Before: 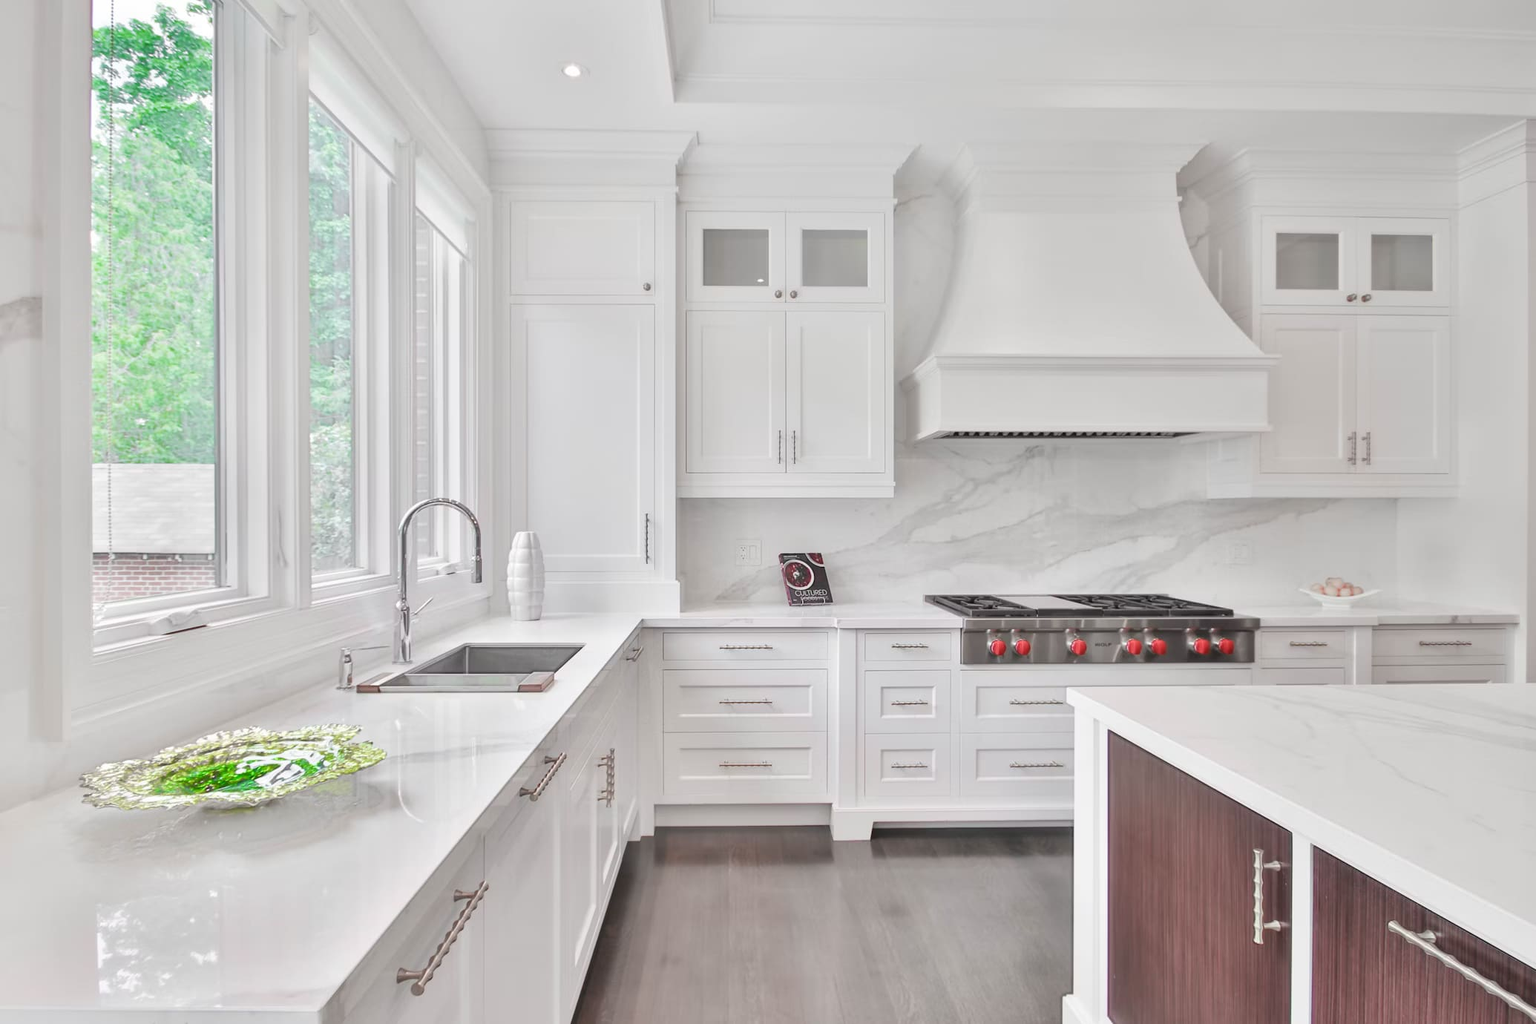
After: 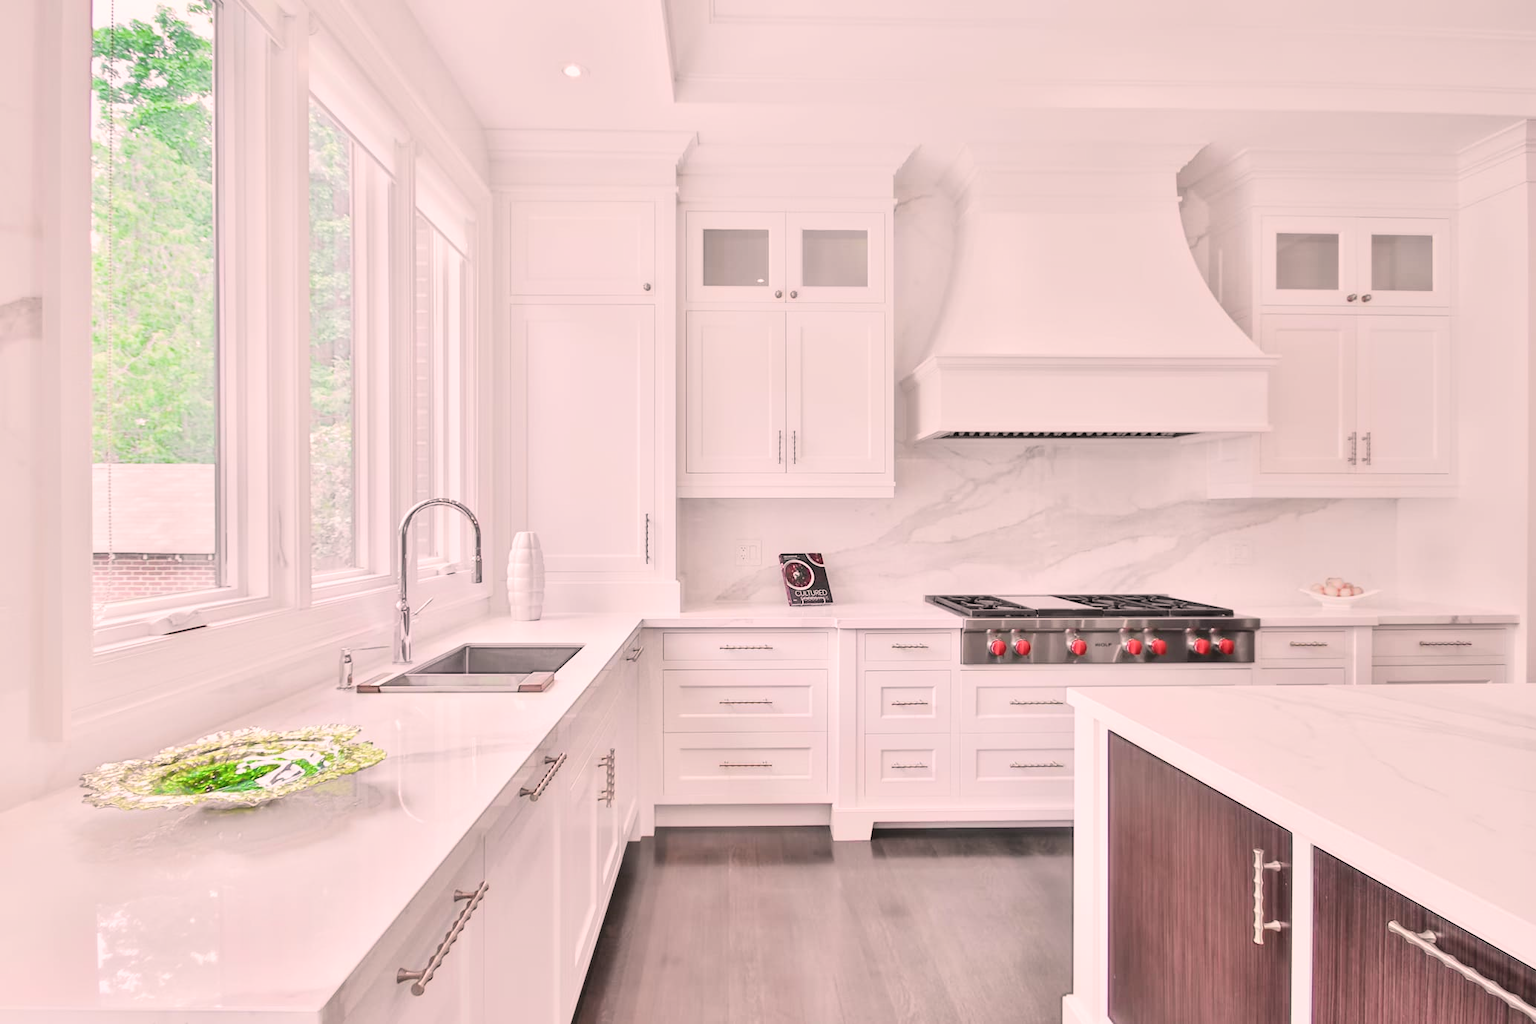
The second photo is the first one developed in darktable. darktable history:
tone curve: curves: ch0 [(0, 0) (0.003, 0.008) (0.011, 0.017) (0.025, 0.027) (0.044, 0.043) (0.069, 0.059) (0.1, 0.086) (0.136, 0.112) (0.177, 0.152) (0.224, 0.203) (0.277, 0.277) (0.335, 0.346) (0.399, 0.439) (0.468, 0.527) (0.543, 0.613) (0.623, 0.693) (0.709, 0.787) (0.801, 0.863) (0.898, 0.927) (1, 1)], color space Lab, independent channels
color correction: highlights a* 12.39, highlights b* 5.5
tone equalizer: edges refinement/feathering 500, mask exposure compensation -1.57 EV, preserve details no
